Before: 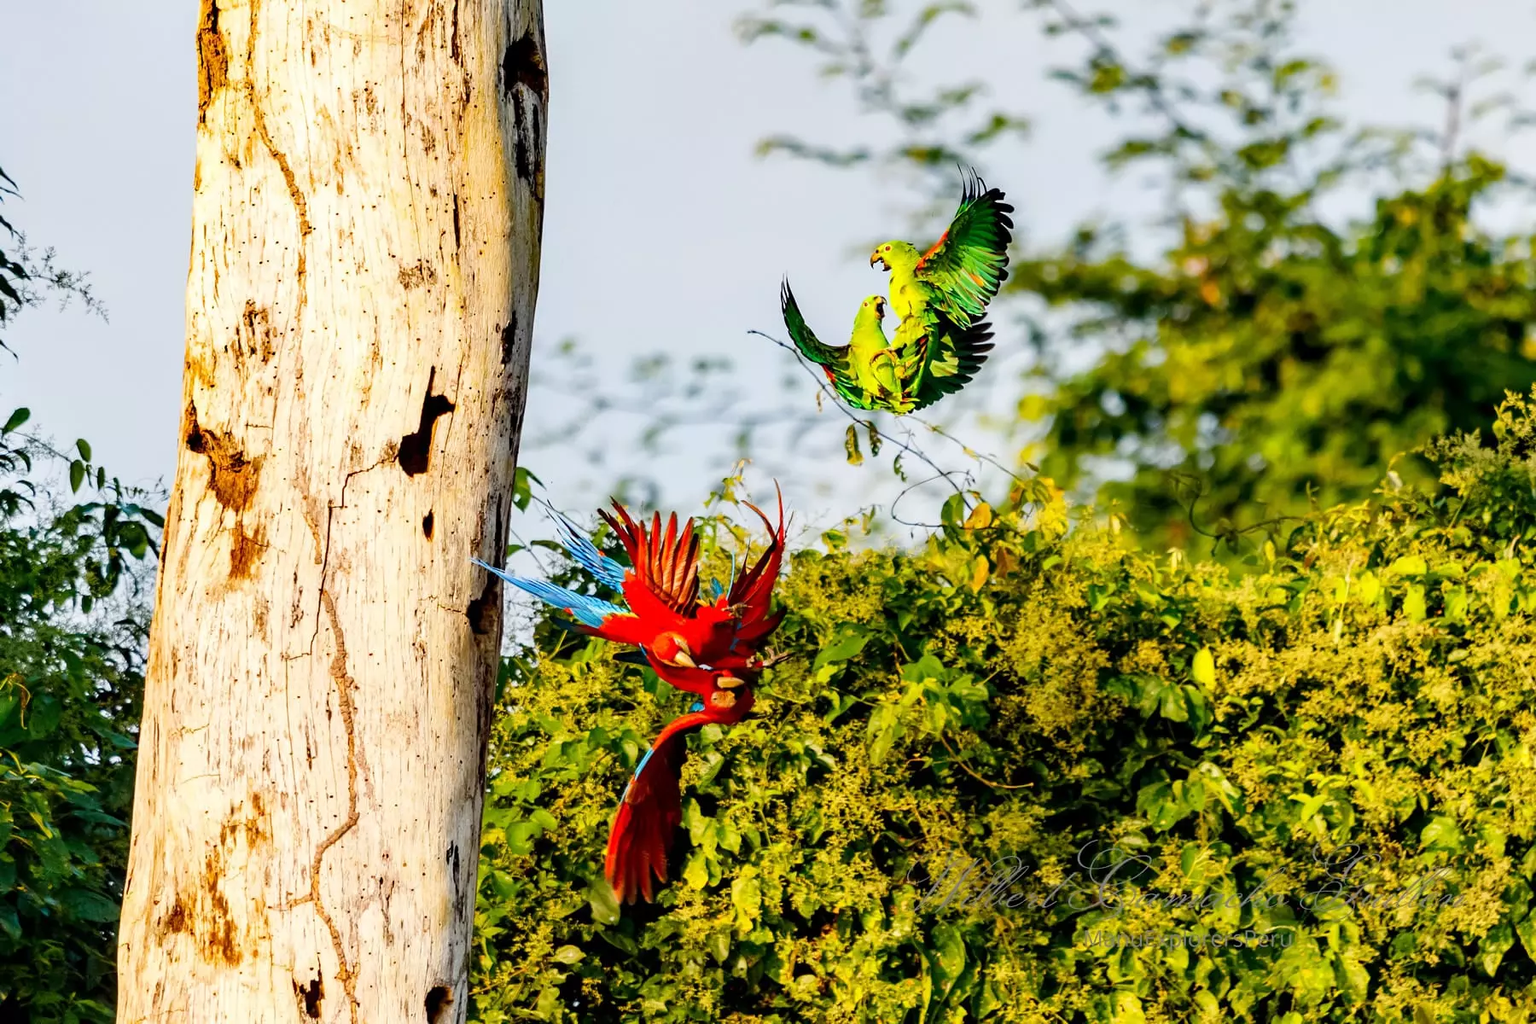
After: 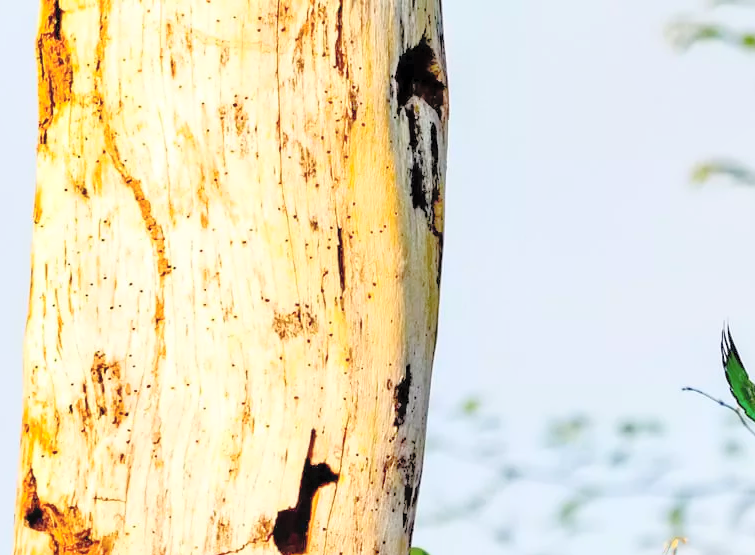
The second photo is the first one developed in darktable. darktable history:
tone equalizer: -7 EV 0.15 EV, -6 EV 0.6 EV, -5 EV 1.15 EV, -4 EV 1.33 EV, -3 EV 1.15 EV, -2 EV 0.6 EV, -1 EV 0.15 EV, mask exposure compensation -0.5 EV
crop and rotate: left 10.817%, top 0.062%, right 47.194%, bottom 53.626%
contrast brightness saturation: contrast 0.1, brightness 0.3, saturation 0.14
